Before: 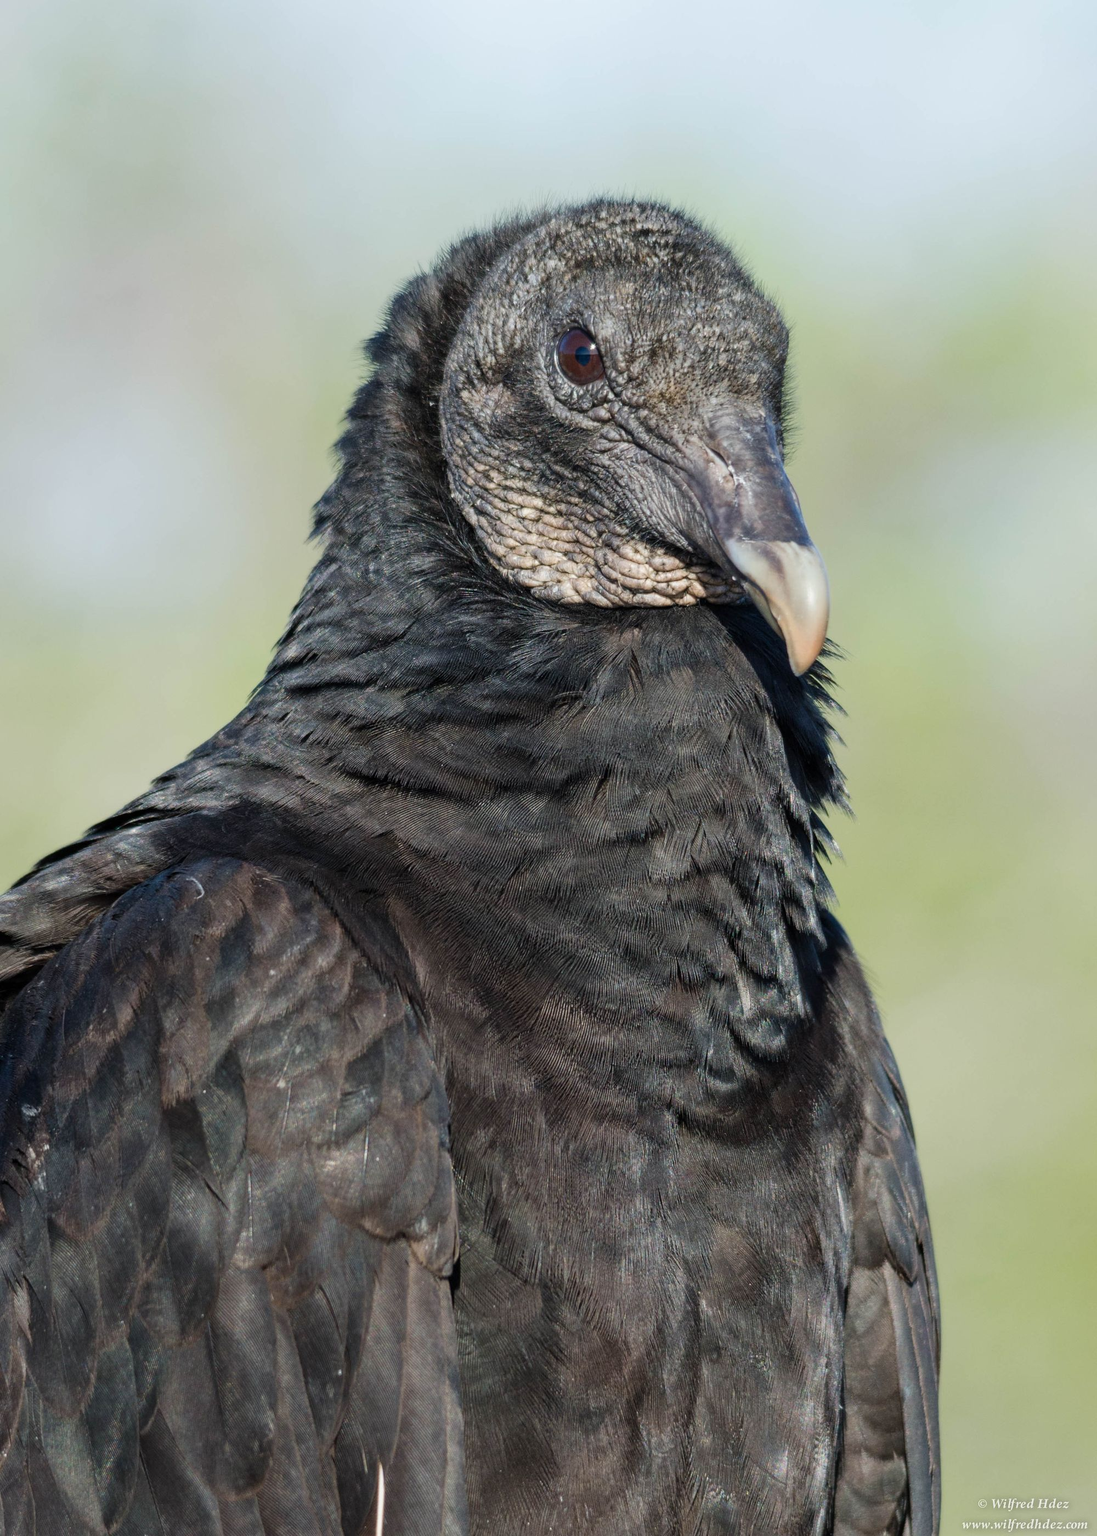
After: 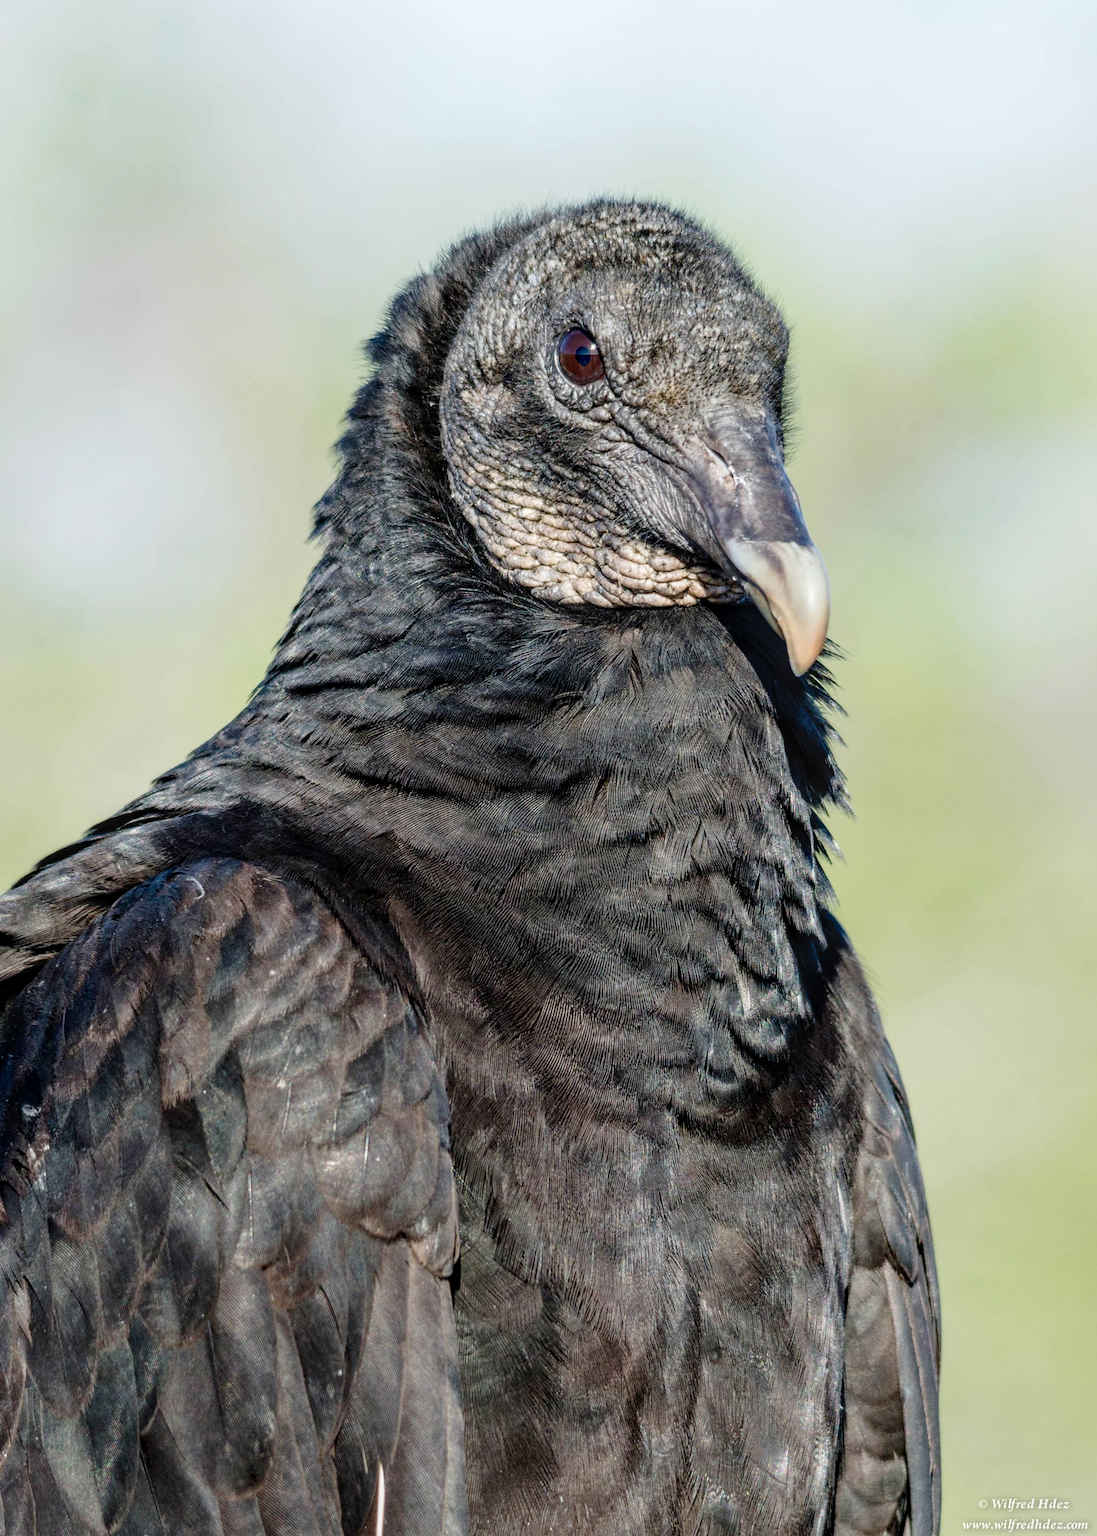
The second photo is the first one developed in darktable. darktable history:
tone curve: curves: ch0 [(0, 0) (0.003, 0.003) (0.011, 0.006) (0.025, 0.015) (0.044, 0.025) (0.069, 0.034) (0.1, 0.052) (0.136, 0.092) (0.177, 0.157) (0.224, 0.228) (0.277, 0.305) (0.335, 0.392) (0.399, 0.466) (0.468, 0.543) (0.543, 0.612) (0.623, 0.692) (0.709, 0.78) (0.801, 0.865) (0.898, 0.935) (1, 1)], preserve colors none
local contrast: on, module defaults
